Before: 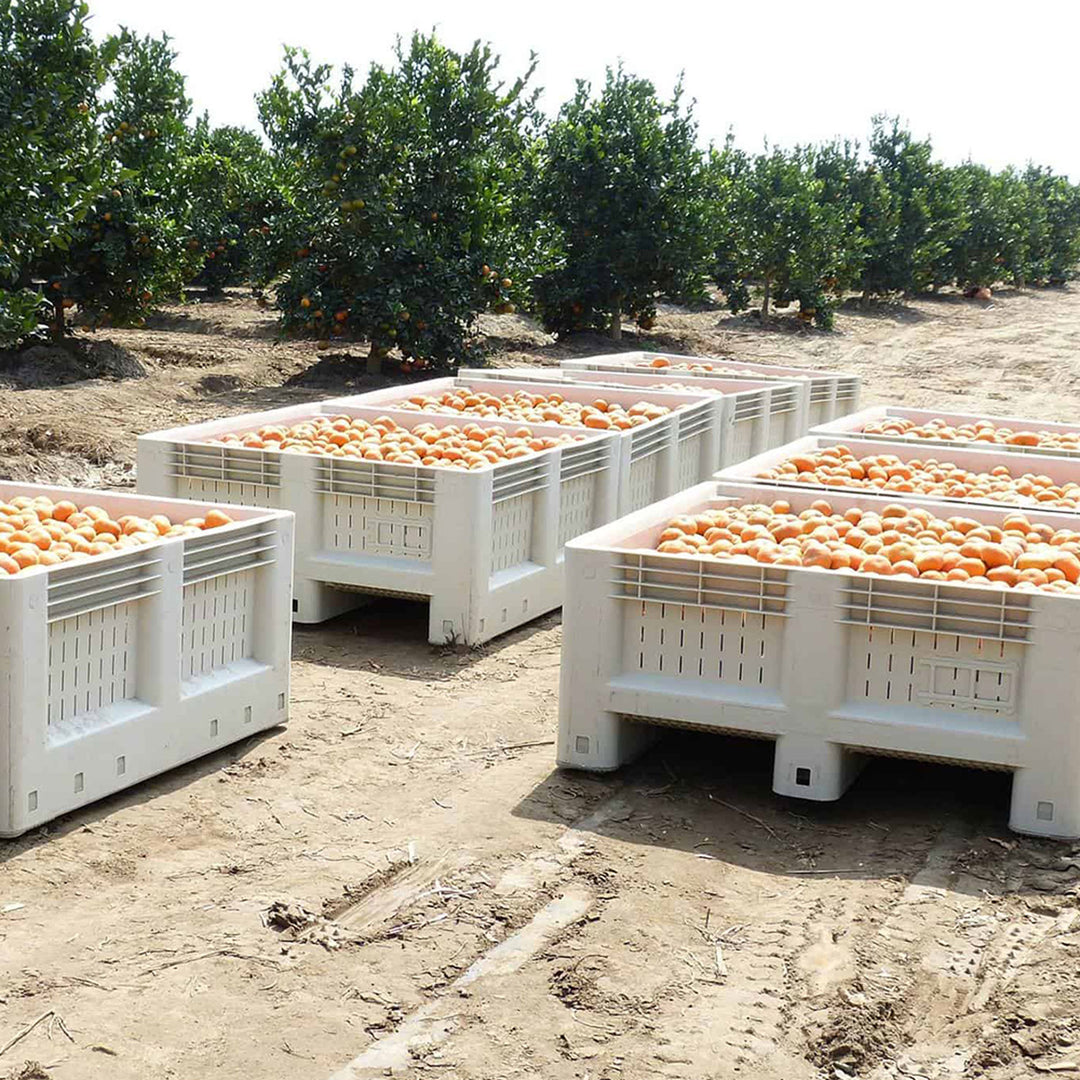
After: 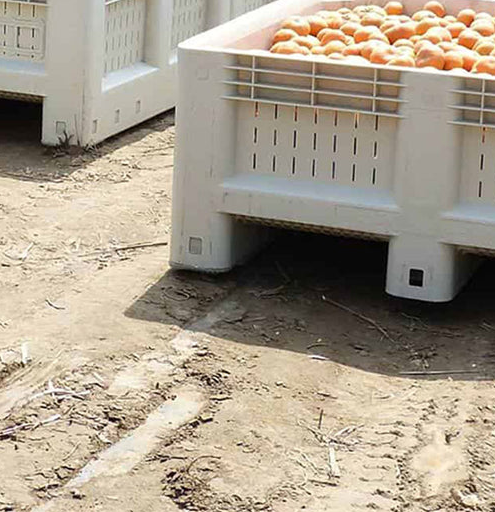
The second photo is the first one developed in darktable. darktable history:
crop: left 35.895%, top 46.251%, right 18.219%, bottom 6.152%
